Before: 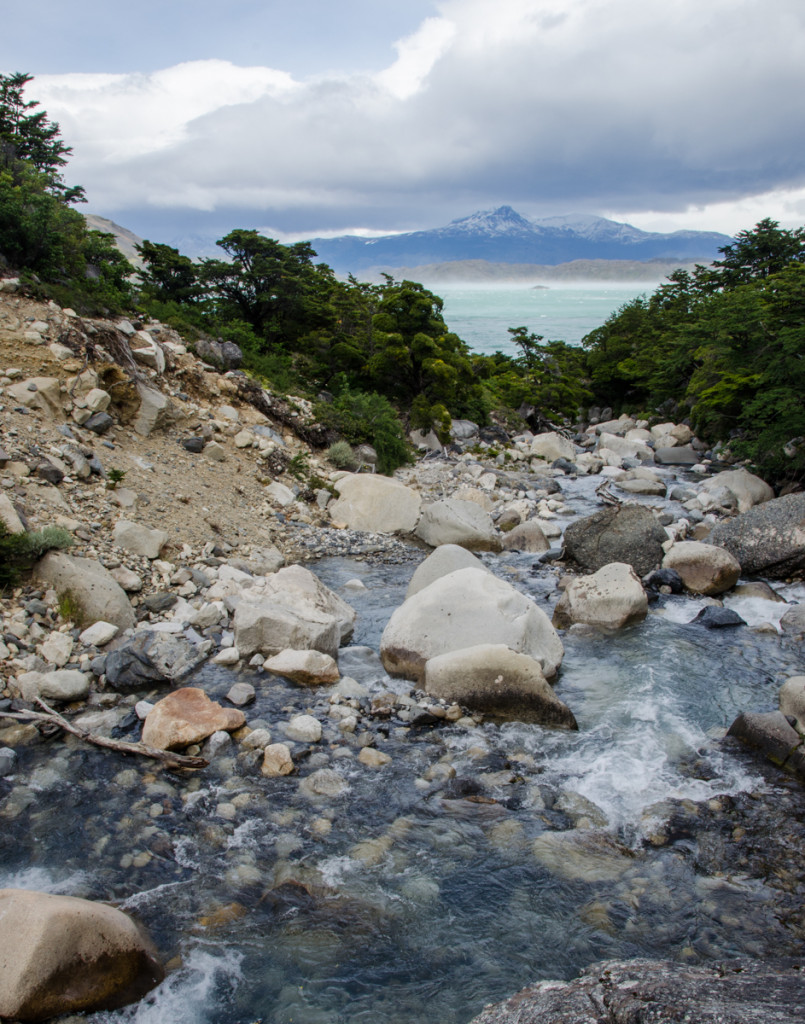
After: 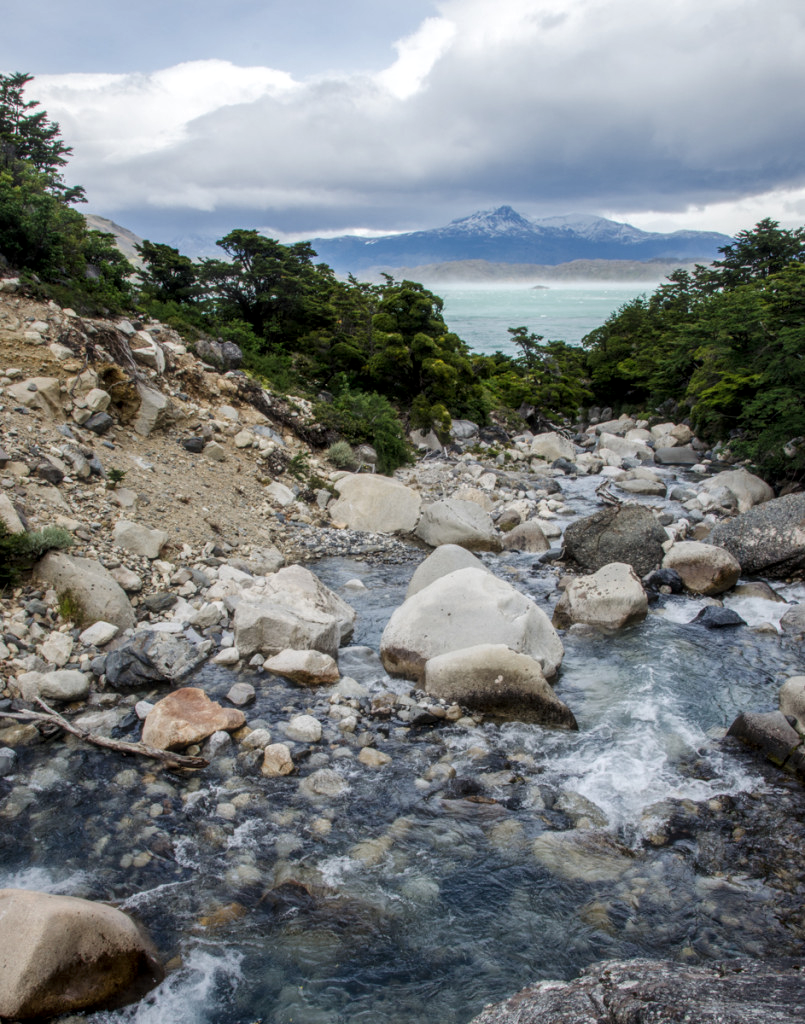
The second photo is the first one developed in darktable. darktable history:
local contrast: detail 130%
haze removal: strength -0.05
